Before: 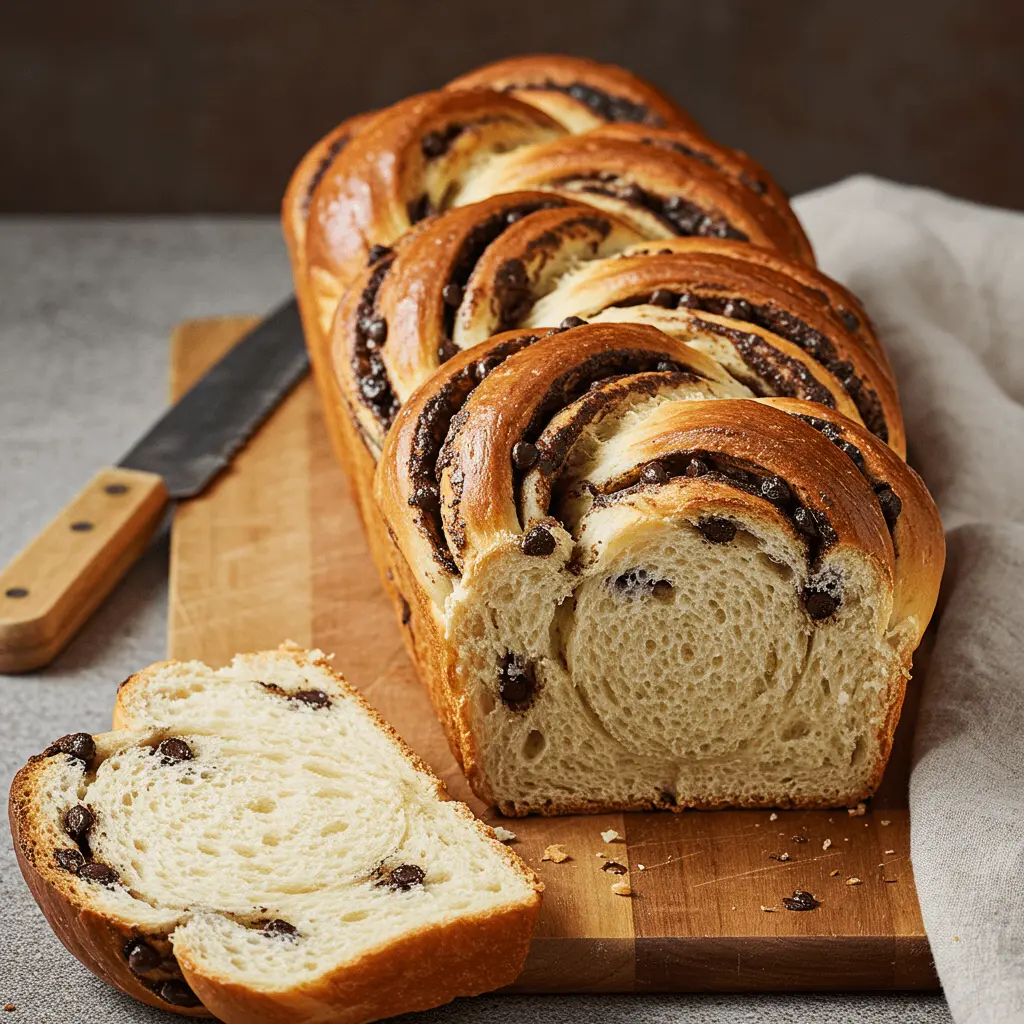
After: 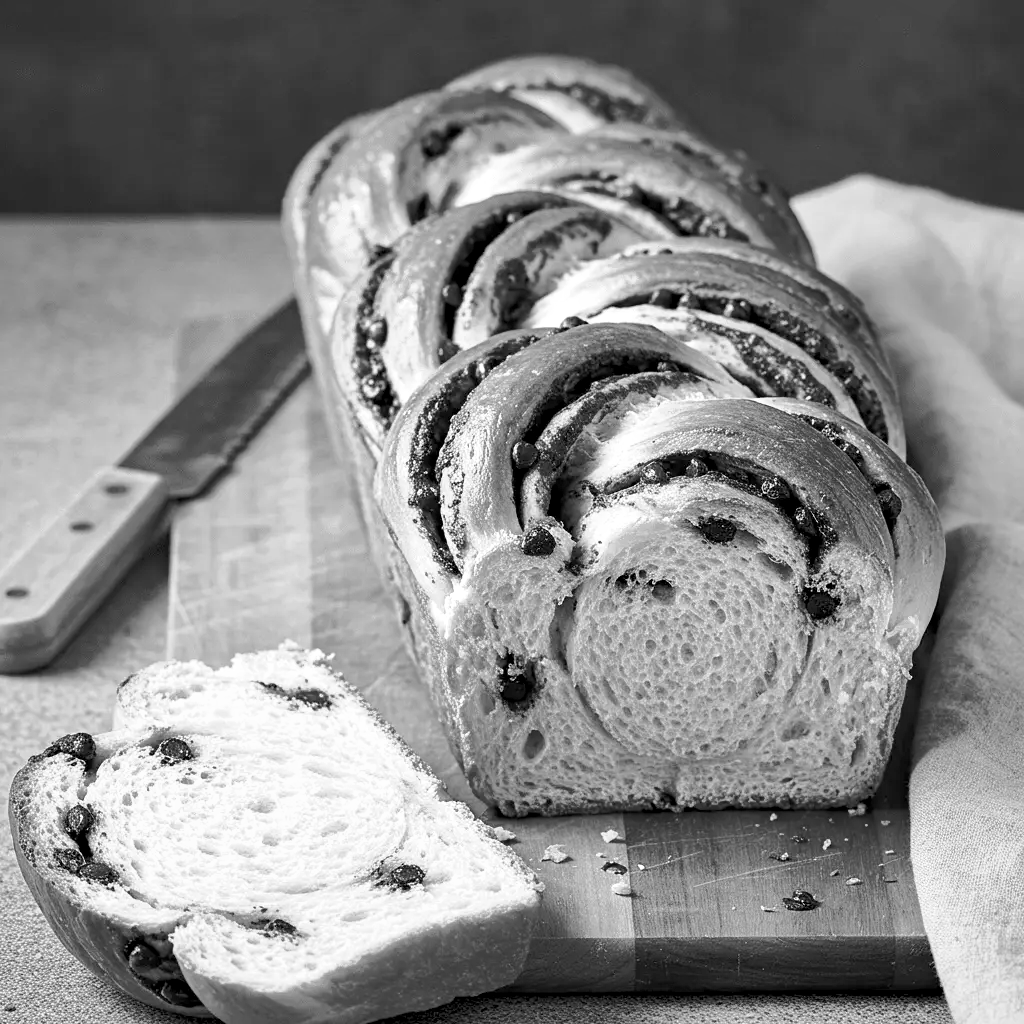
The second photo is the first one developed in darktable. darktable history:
tone curve: curves: ch0 [(0, 0) (0.035, 0.017) (0.131, 0.108) (0.279, 0.279) (0.476, 0.554) (0.617, 0.693) (0.704, 0.77) (0.801, 0.854) (0.895, 0.927) (1, 0.976)]; ch1 [(0, 0) (0.318, 0.278) (0.444, 0.427) (0.493, 0.488) (0.508, 0.502) (0.534, 0.526) (0.562, 0.555) (0.645, 0.648) (0.746, 0.764) (1, 1)]; ch2 [(0, 0) (0.316, 0.292) (0.381, 0.37) (0.423, 0.448) (0.476, 0.482) (0.502, 0.495) (0.522, 0.518) (0.533, 0.532) (0.593, 0.622) (0.634, 0.663) (0.7, 0.7) (0.861, 0.808) (1, 0.951)], color space Lab, independent channels, preserve colors none
levels: levels [0.026, 0.507, 0.987]
shadows and highlights: on, module defaults
exposure: black level correction 0, exposure 0.5 EV, compensate exposure bias true, compensate highlight preservation false
monochrome: a 32, b 64, size 2.3
